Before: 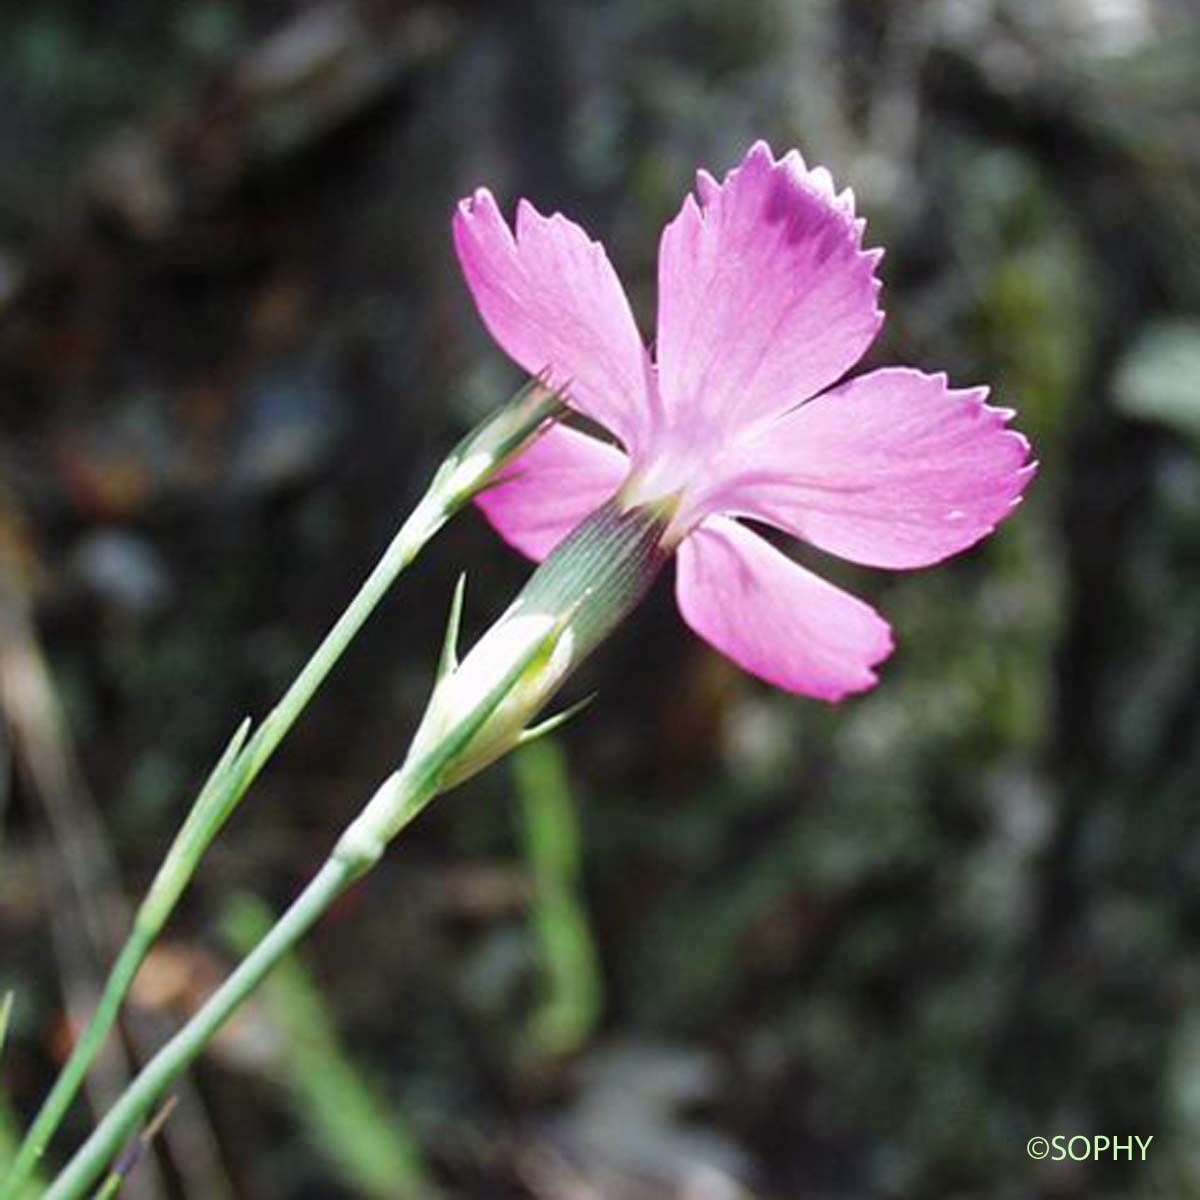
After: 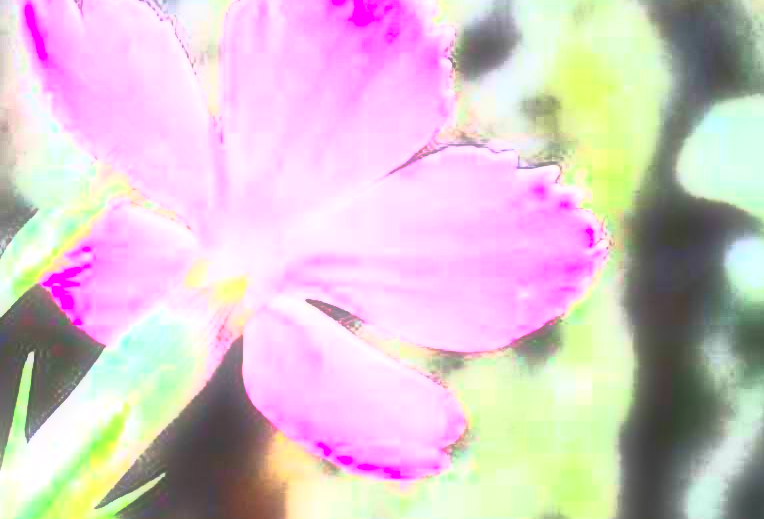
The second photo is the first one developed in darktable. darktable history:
soften: size 60.24%, saturation 65.46%, brightness 0.506 EV, mix 25.7%
crop: left 36.005%, top 18.293%, right 0.31%, bottom 38.444%
contrast brightness saturation: contrast 1, brightness 1, saturation 1
exposure: black level correction 0, exposure 1.625 EV, compensate exposure bias true, compensate highlight preservation false
rgb curve: curves: ch0 [(0, 0) (0.284, 0.292) (0.505, 0.644) (1, 1)], compensate middle gray true
contrast equalizer: y [[0.5, 0.486, 0.447, 0.446, 0.489, 0.5], [0.5 ×6], [0.5 ×6], [0 ×6], [0 ×6]]
